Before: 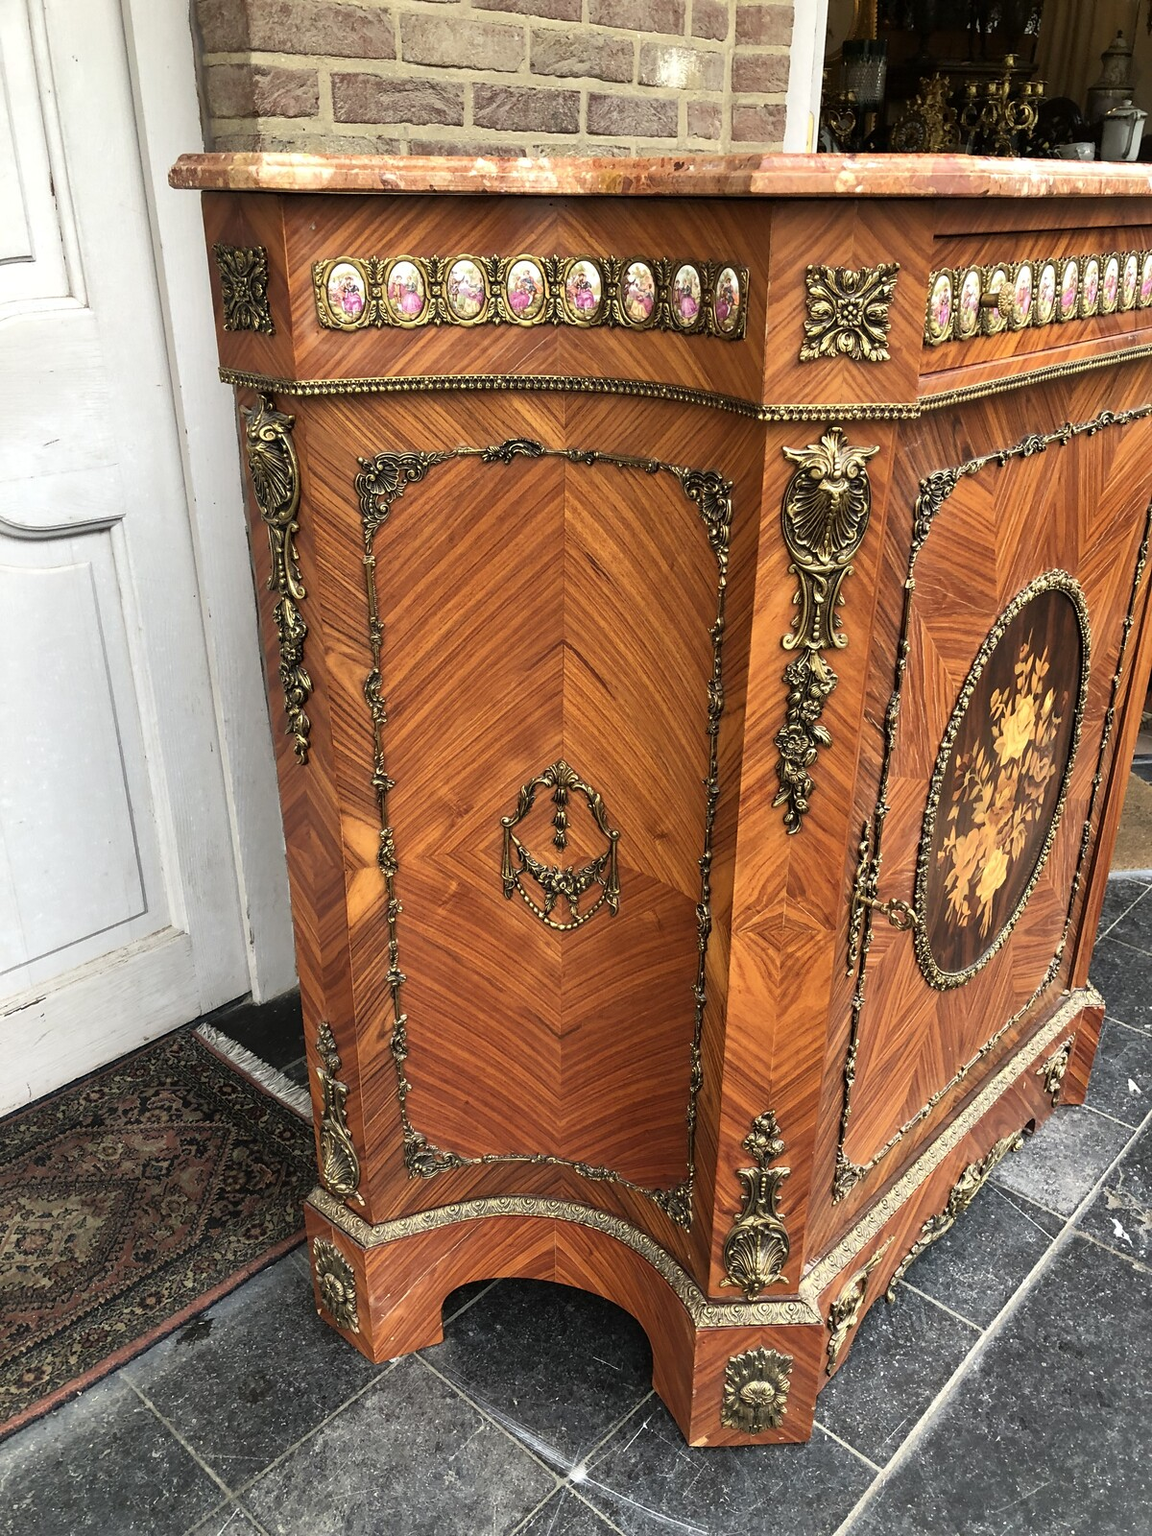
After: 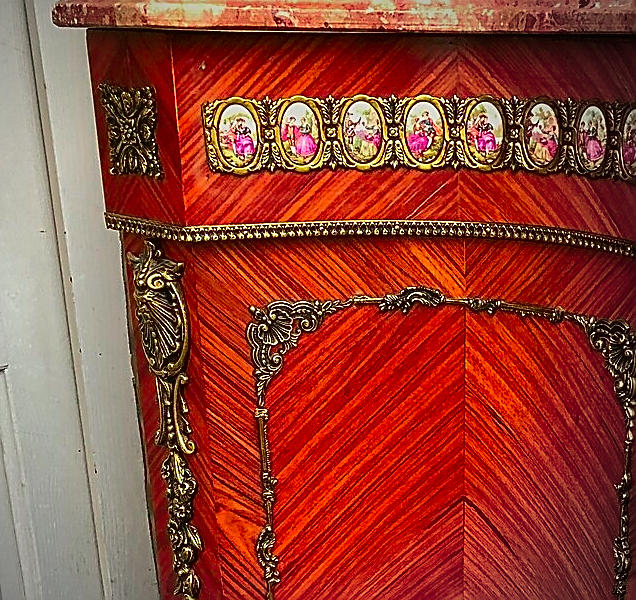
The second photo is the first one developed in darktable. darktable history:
crop: left 10.28%, top 10.634%, right 36.639%, bottom 51.848%
color correction: highlights b* -0.032, saturation 1.77
tone curve: curves: ch0 [(0, 0.021) (0.059, 0.053) (0.212, 0.18) (0.337, 0.304) (0.495, 0.505) (0.725, 0.731) (0.89, 0.919) (1, 1)]; ch1 [(0, 0) (0.094, 0.081) (0.311, 0.282) (0.421, 0.417) (0.479, 0.475) (0.54, 0.55) (0.615, 0.65) (0.683, 0.688) (1, 1)]; ch2 [(0, 0) (0.257, 0.217) (0.44, 0.431) (0.498, 0.507) (0.603, 0.598) (1, 1)], color space Lab, independent channels, preserve colors none
contrast equalizer: octaves 7, y [[0.5, 0.5, 0.5, 0.539, 0.64, 0.611], [0.5 ×6], [0.5 ×6], [0 ×6], [0 ×6]]
vignetting: center (-0.146, 0.016), unbound false
exposure: black level correction 0, exposure -0.682 EV, compensate highlight preservation false
sharpen: radius 1.361, amount 1.242, threshold 0.631
